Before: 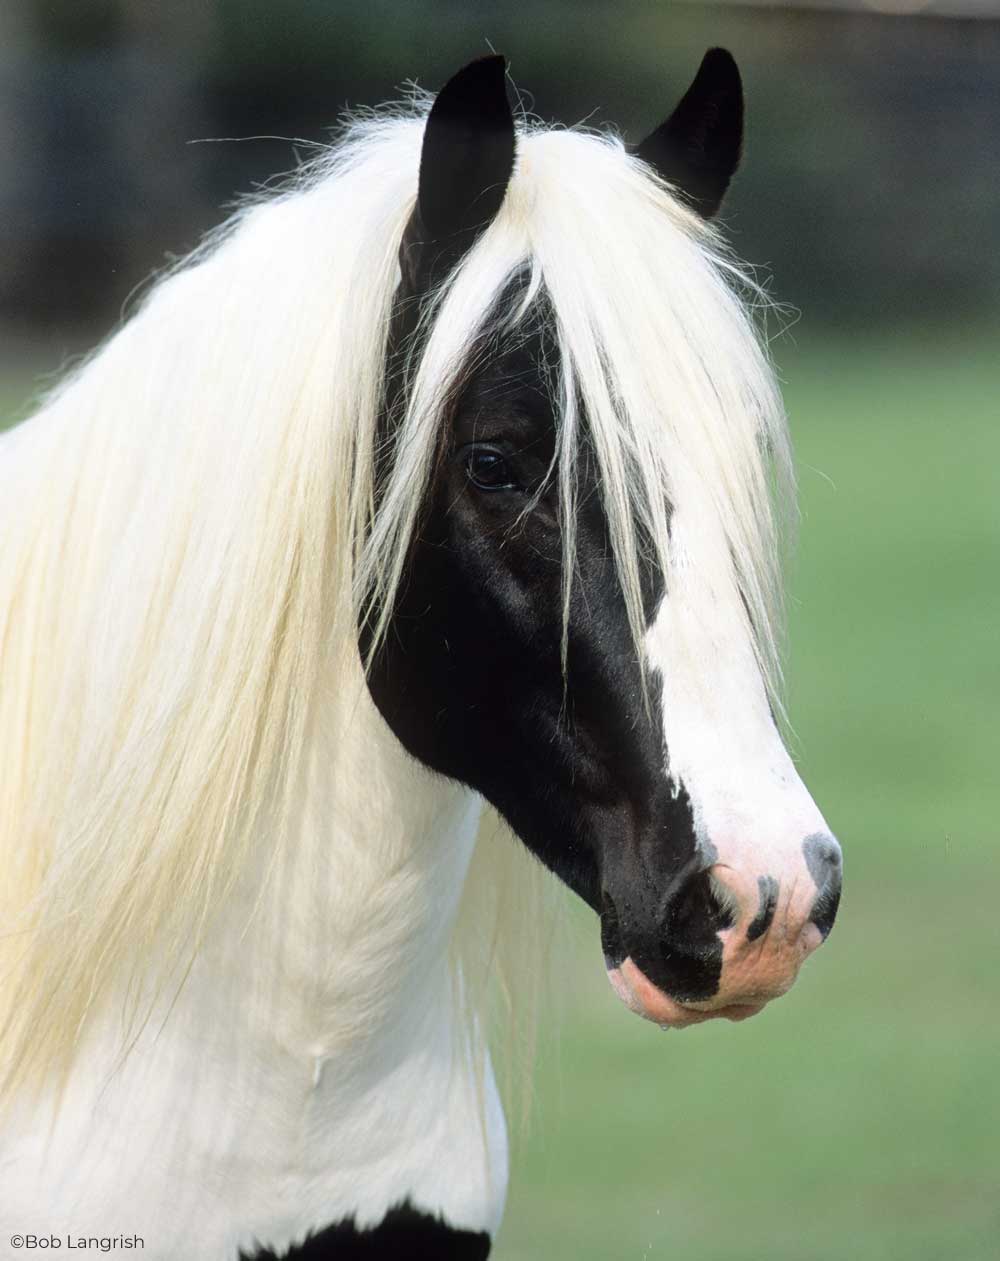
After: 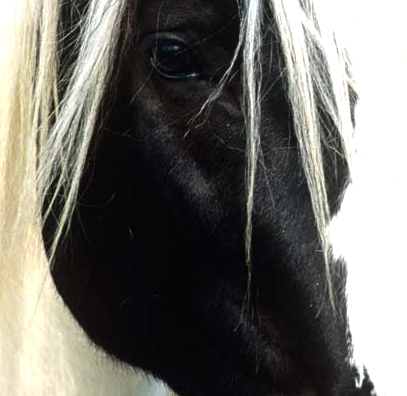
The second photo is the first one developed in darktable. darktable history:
crop: left 31.648%, top 32.664%, right 27.636%, bottom 35.875%
color balance rgb: perceptual saturation grading › global saturation 15.948%, perceptual brilliance grading › highlights 14.465%, perceptual brilliance grading › mid-tones -6.133%, perceptual brilliance grading › shadows -27.119%, global vibrance 9.268%
